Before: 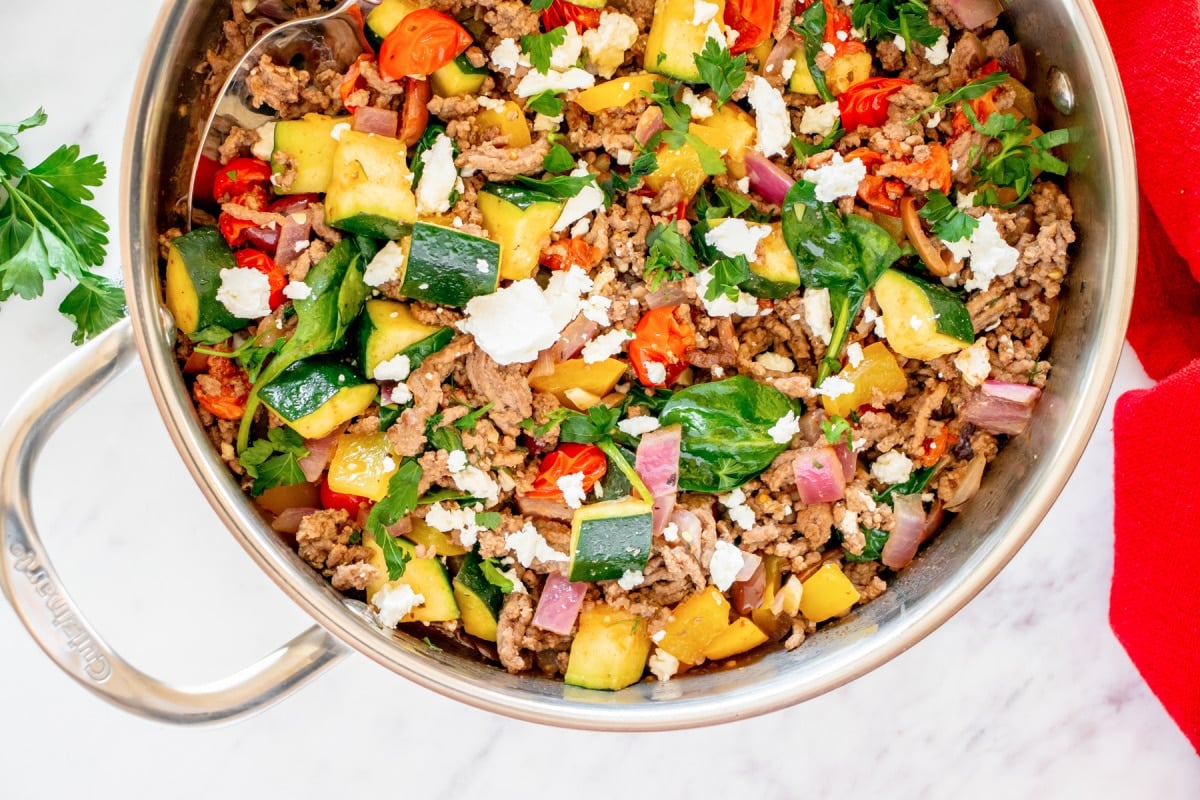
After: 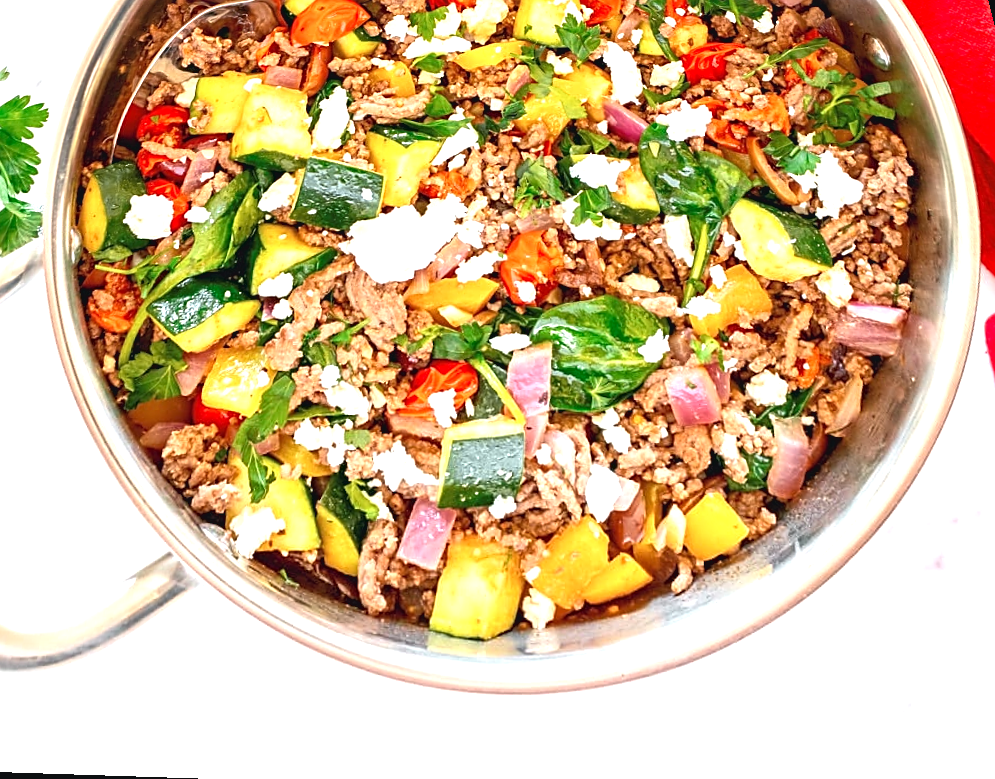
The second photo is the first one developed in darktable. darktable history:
exposure: exposure 0.669 EV, compensate highlight preservation false
tone curve: curves: ch0 [(0.001, 0.042) (0.128, 0.16) (0.452, 0.42) (0.603, 0.566) (0.754, 0.733) (1, 1)]; ch1 [(0, 0) (0.325, 0.327) (0.412, 0.441) (0.473, 0.466) (0.5, 0.499) (0.549, 0.558) (0.617, 0.625) (0.713, 0.7) (1, 1)]; ch2 [(0, 0) (0.386, 0.397) (0.445, 0.47) (0.505, 0.498) (0.529, 0.524) (0.574, 0.569) (0.652, 0.641) (1, 1)], color space Lab, independent channels, preserve colors none
sharpen: on, module defaults
rotate and perspective: rotation 0.72°, lens shift (vertical) -0.352, lens shift (horizontal) -0.051, crop left 0.152, crop right 0.859, crop top 0.019, crop bottom 0.964
